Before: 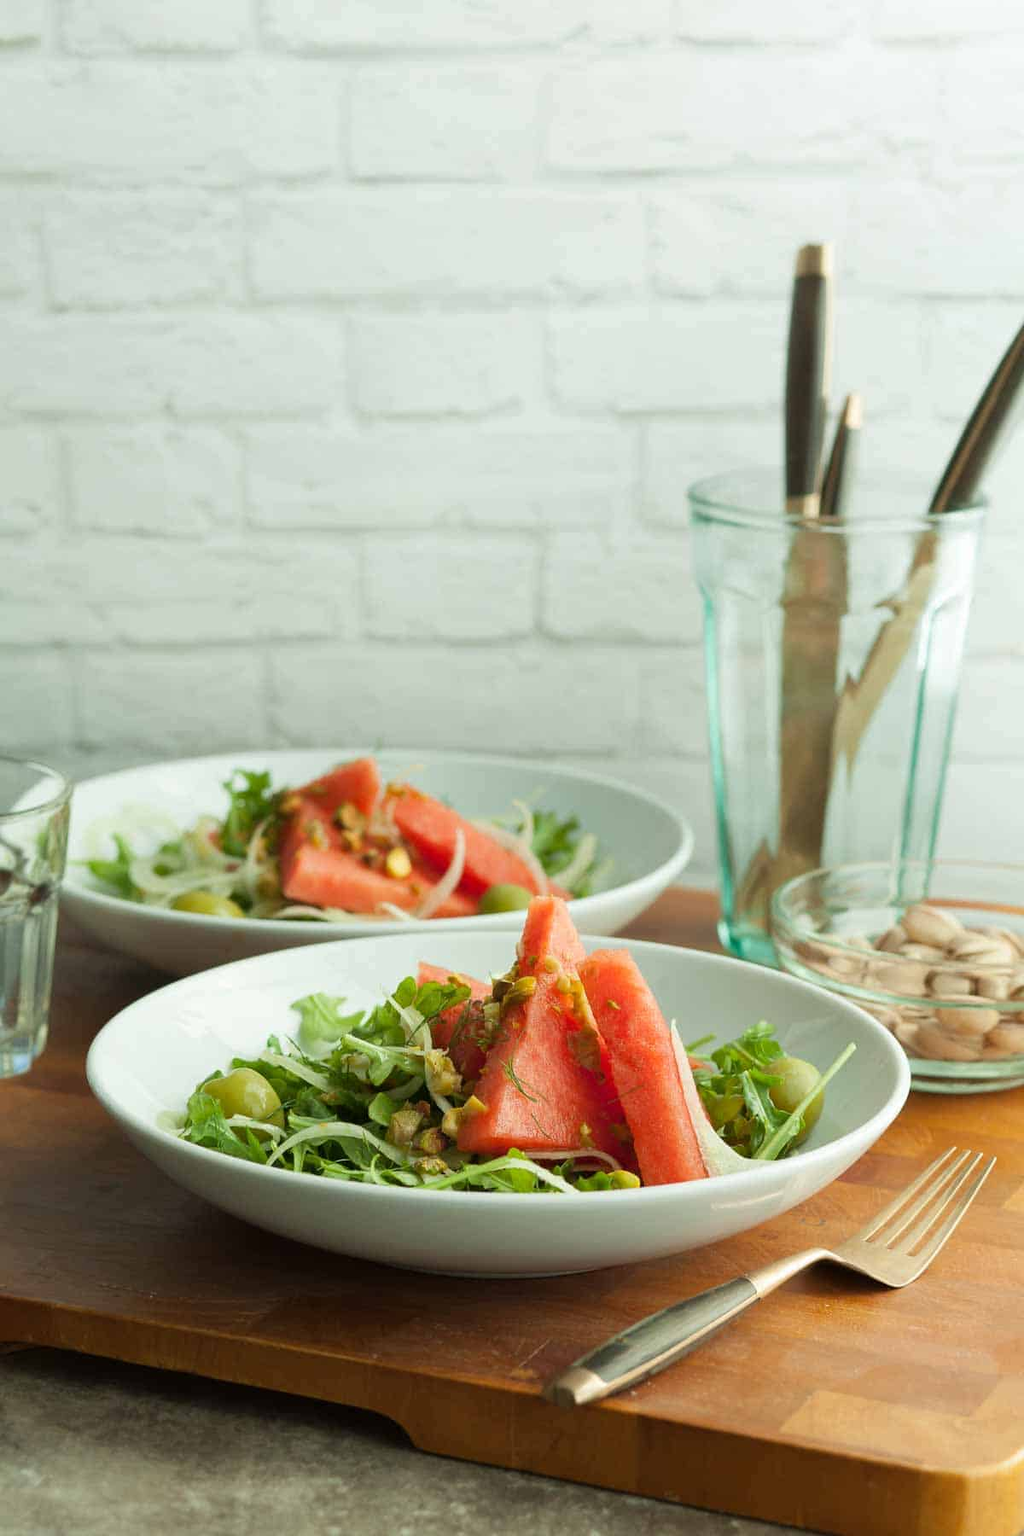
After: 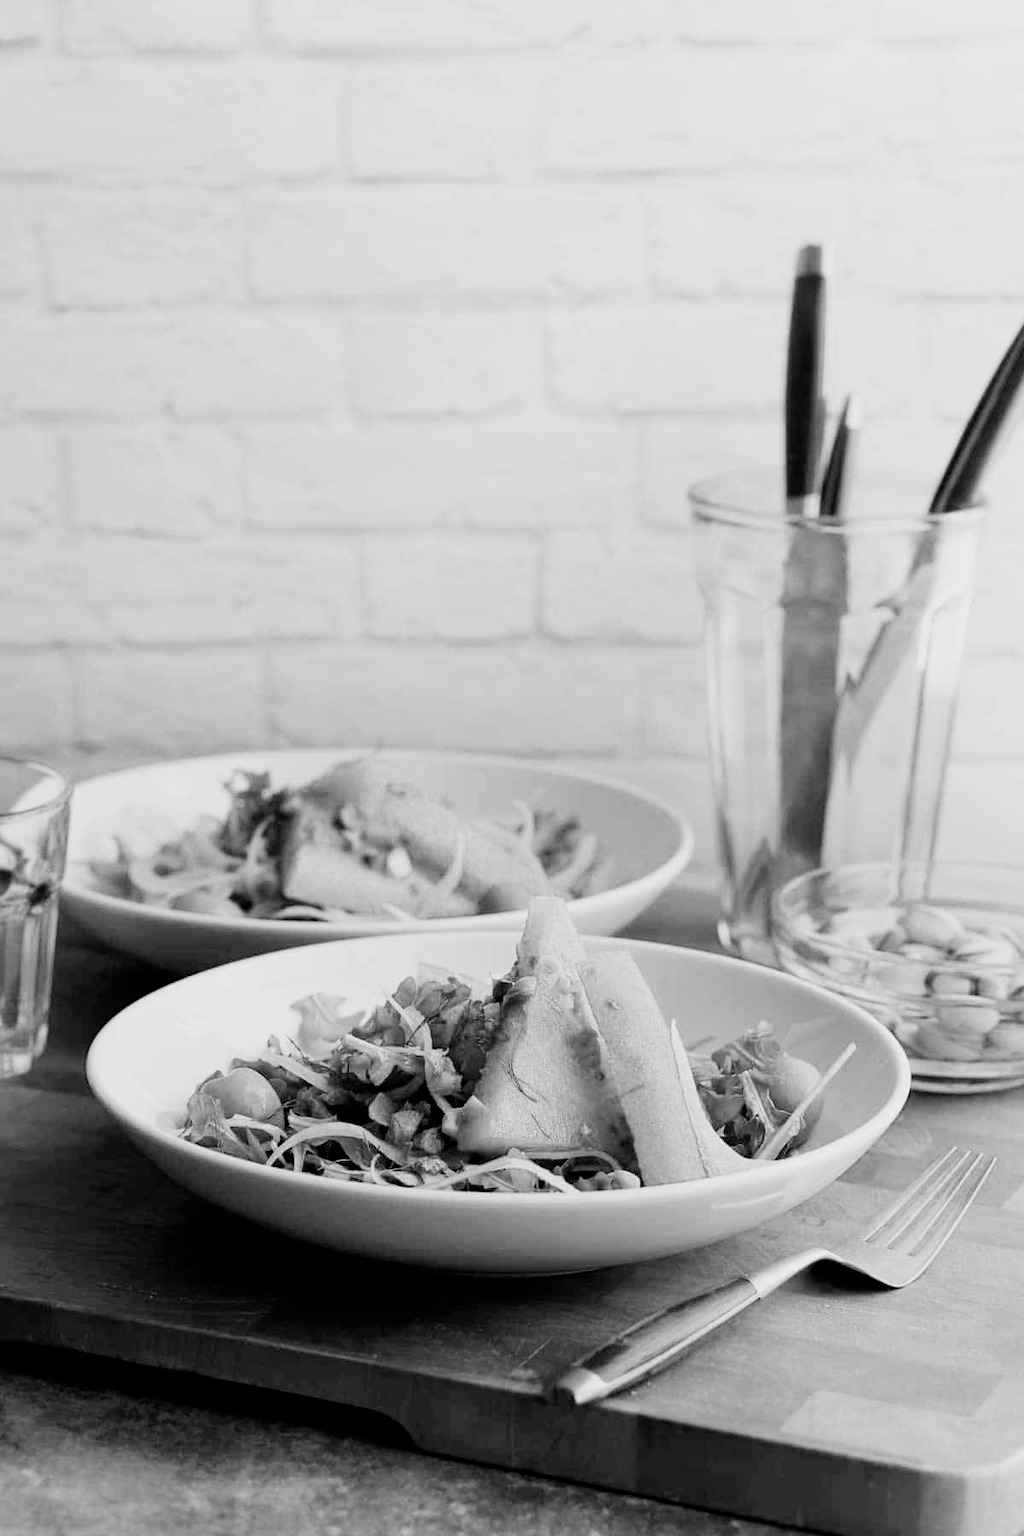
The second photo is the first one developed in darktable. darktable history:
filmic rgb: black relative exposure -5.02 EV, white relative exposure 3.52 EV, threshold 2.95 EV, hardness 3.18, contrast 1.387, highlights saturation mix -49.82%, color science v4 (2020), iterations of high-quality reconstruction 0, contrast in shadows soft, contrast in highlights soft, enable highlight reconstruction true
